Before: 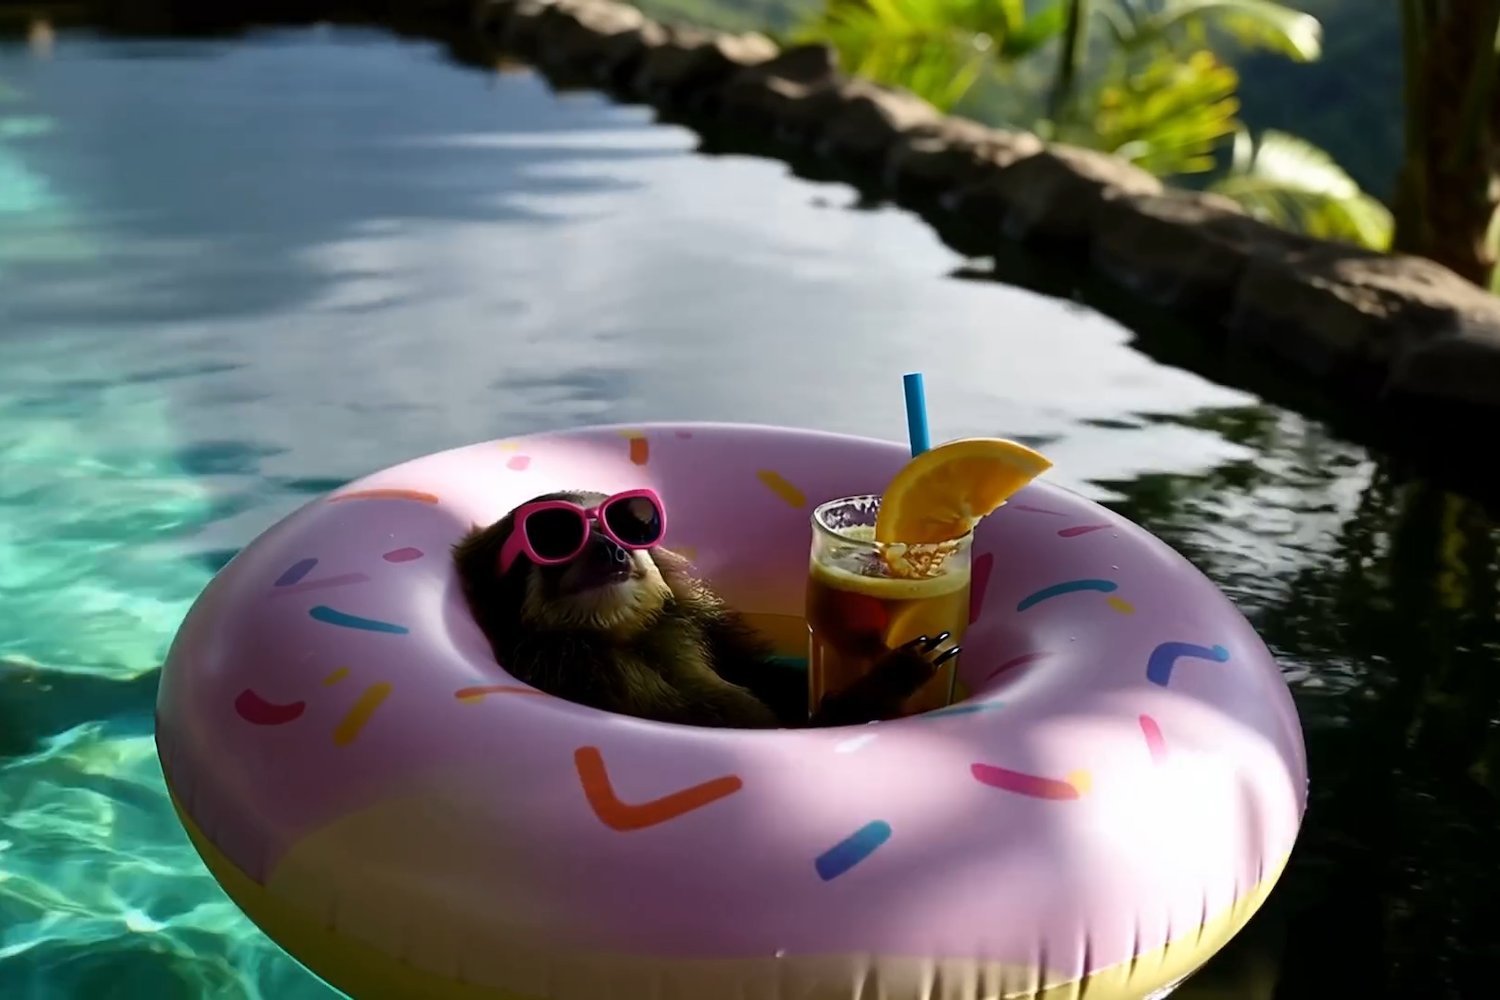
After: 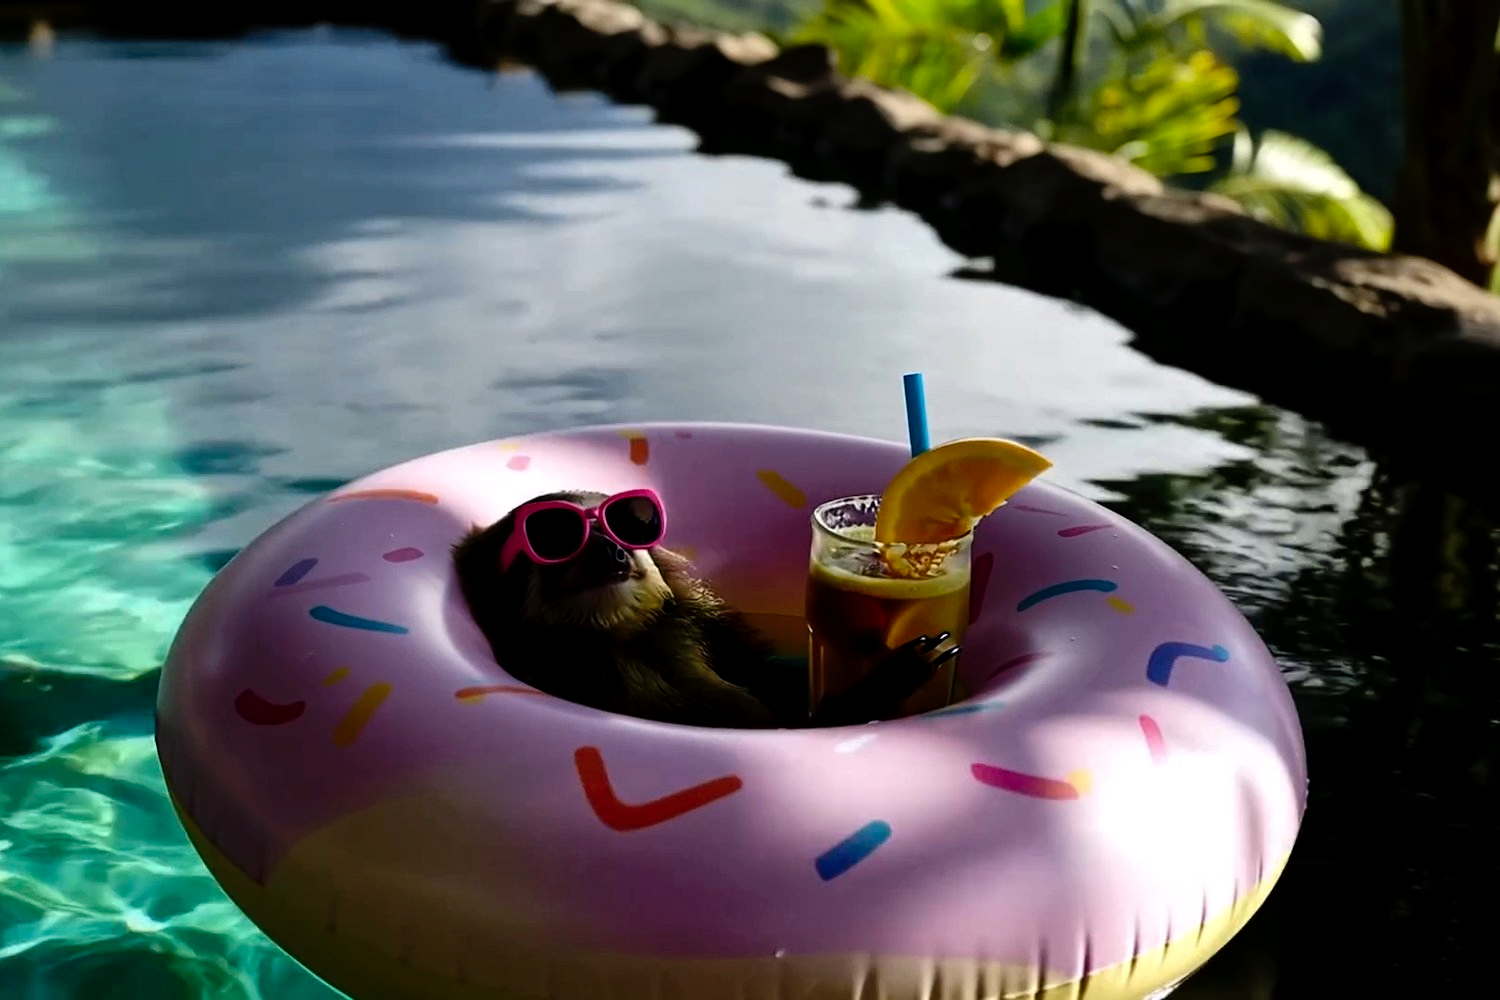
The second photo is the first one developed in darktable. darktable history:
local contrast: highlights 100%, shadows 100%, detail 120%, midtone range 0.2
tone curve: curves: ch0 [(0, 0) (0.003, 0.001) (0.011, 0.004) (0.025, 0.011) (0.044, 0.021) (0.069, 0.028) (0.1, 0.036) (0.136, 0.051) (0.177, 0.085) (0.224, 0.127) (0.277, 0.193) (0.335, 0.266) (0.399, 0.338) (0.468, 0.419) (0.543, 0.504) (0.623, 0.593) (0.709, 0.689) (0.801, 0.784) (0.898, 0.888) (1, 1)], preserve colors none
